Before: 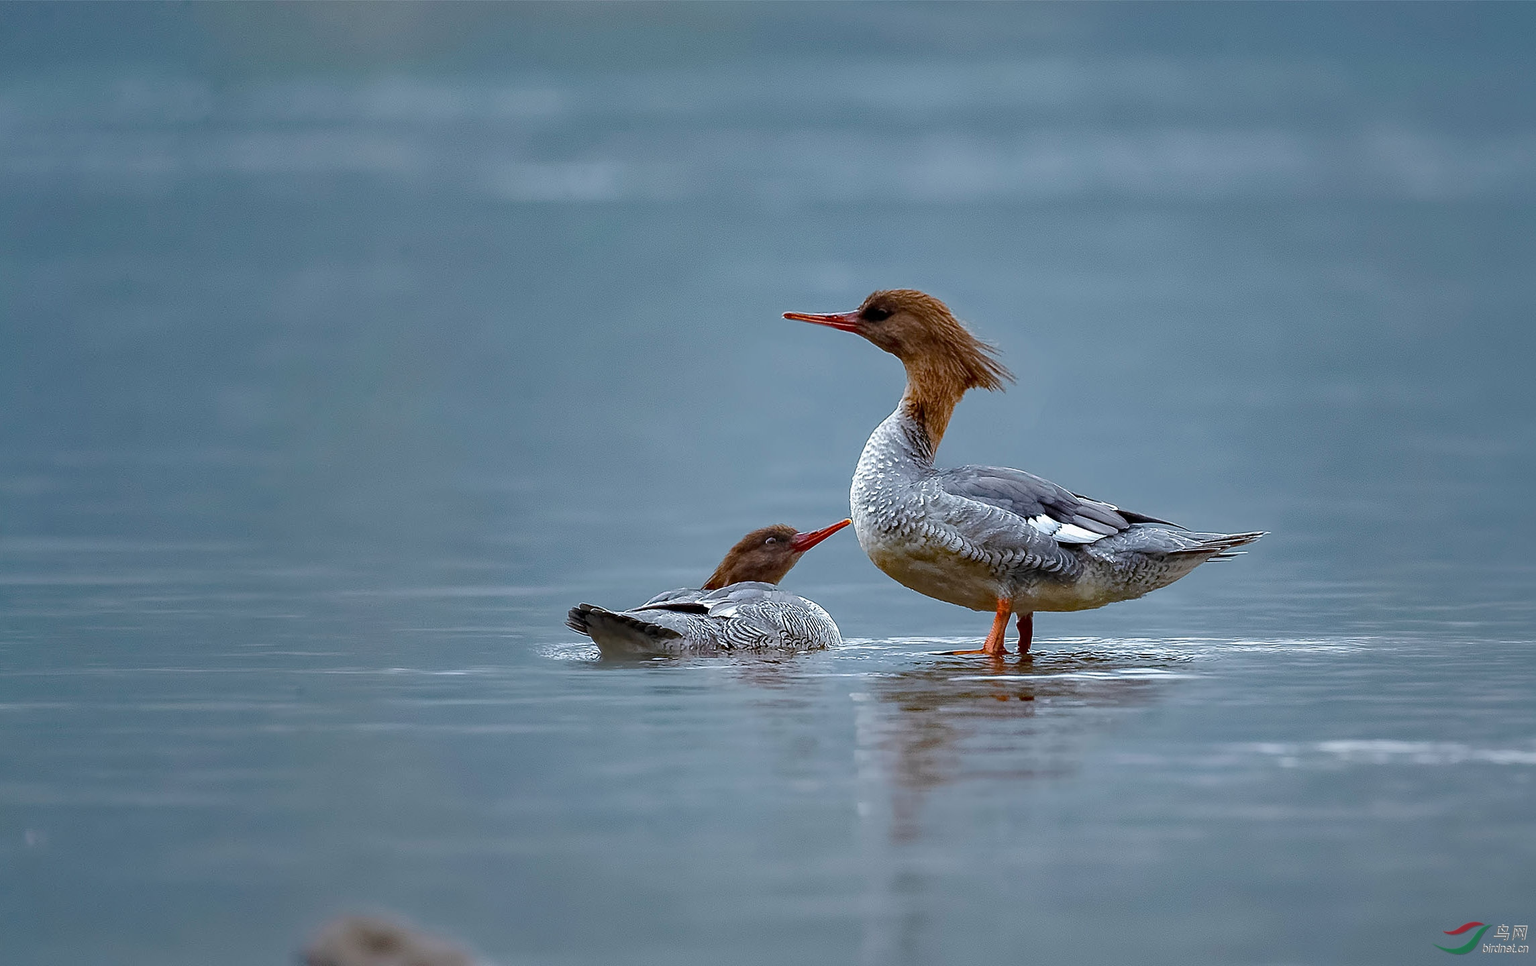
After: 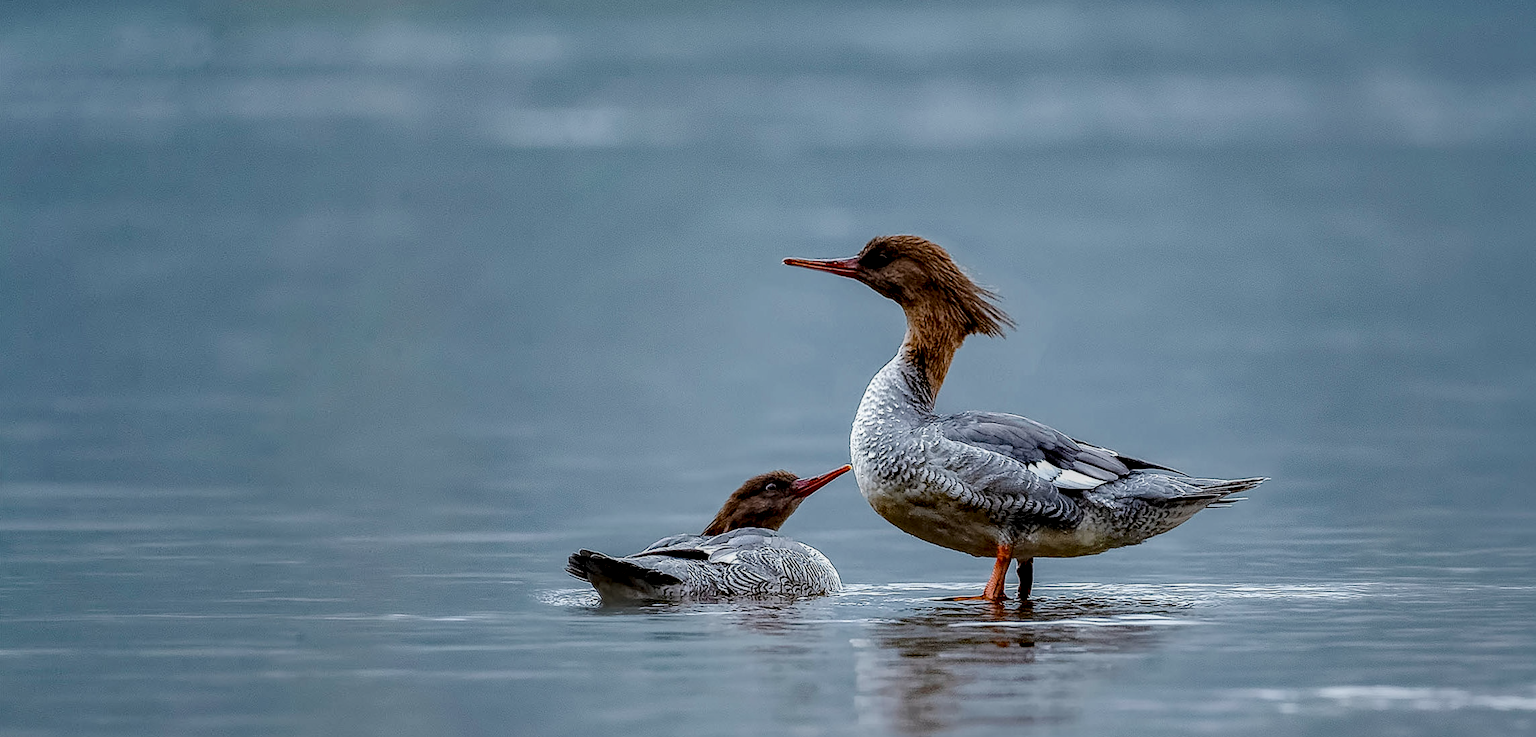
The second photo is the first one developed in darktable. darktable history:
filmic rgb: black relative exposure -7.65 EV, white relative exposure 4.56 EV, hardness 3.61
crop: top 5.677%, bottom 17.994%
local contrast: highlights 60%, shadows 64%, detail 160%
